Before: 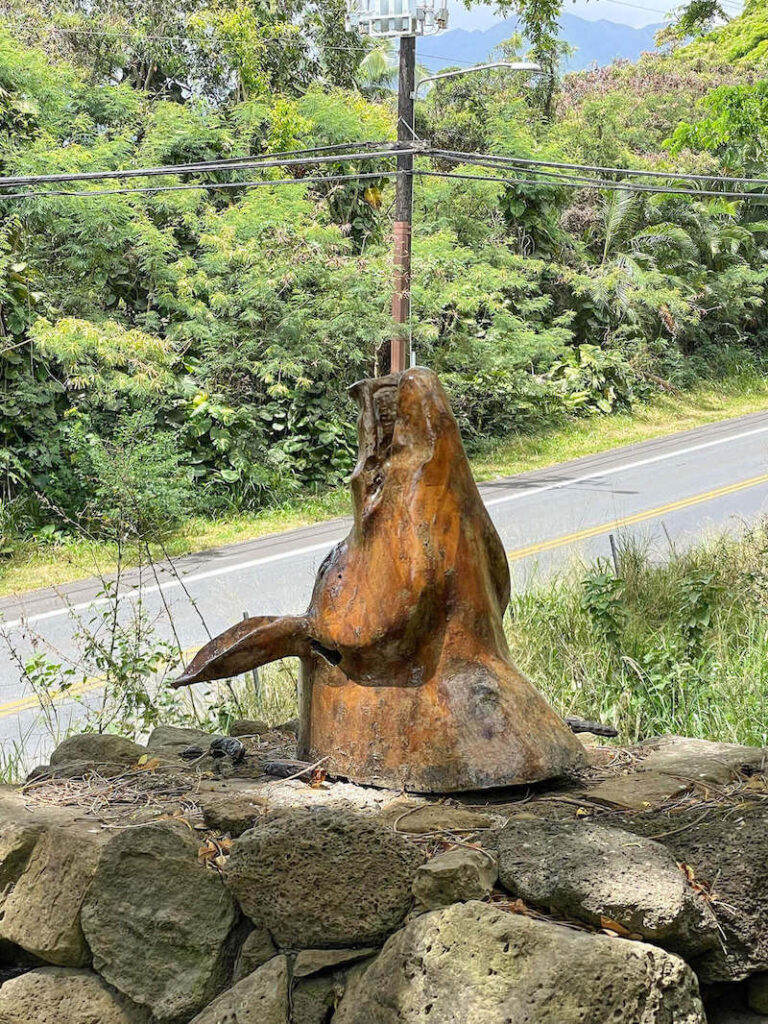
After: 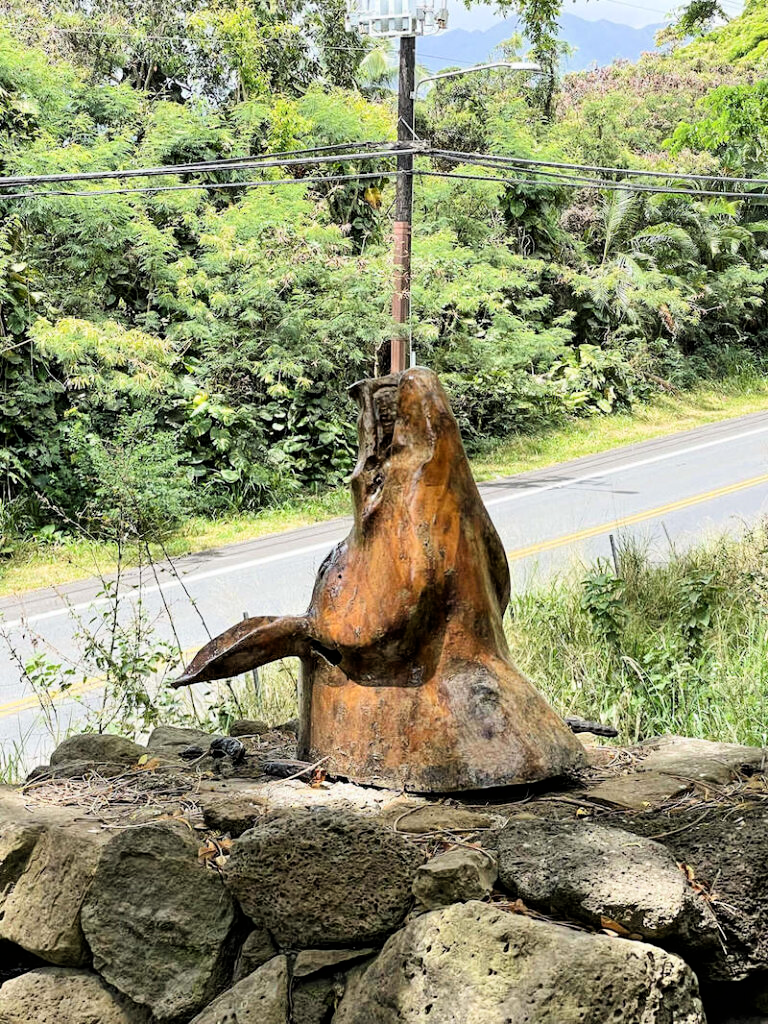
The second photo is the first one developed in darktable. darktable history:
filmic rgb: black relative exposure -16 EV, white relative exposure 6.25 EV, threshold 2.95 EV, hardness 5.1, contrast 1.351, enable highlight reconstruction true
levels: mode automatic, levels [0, 0.478, 1]
